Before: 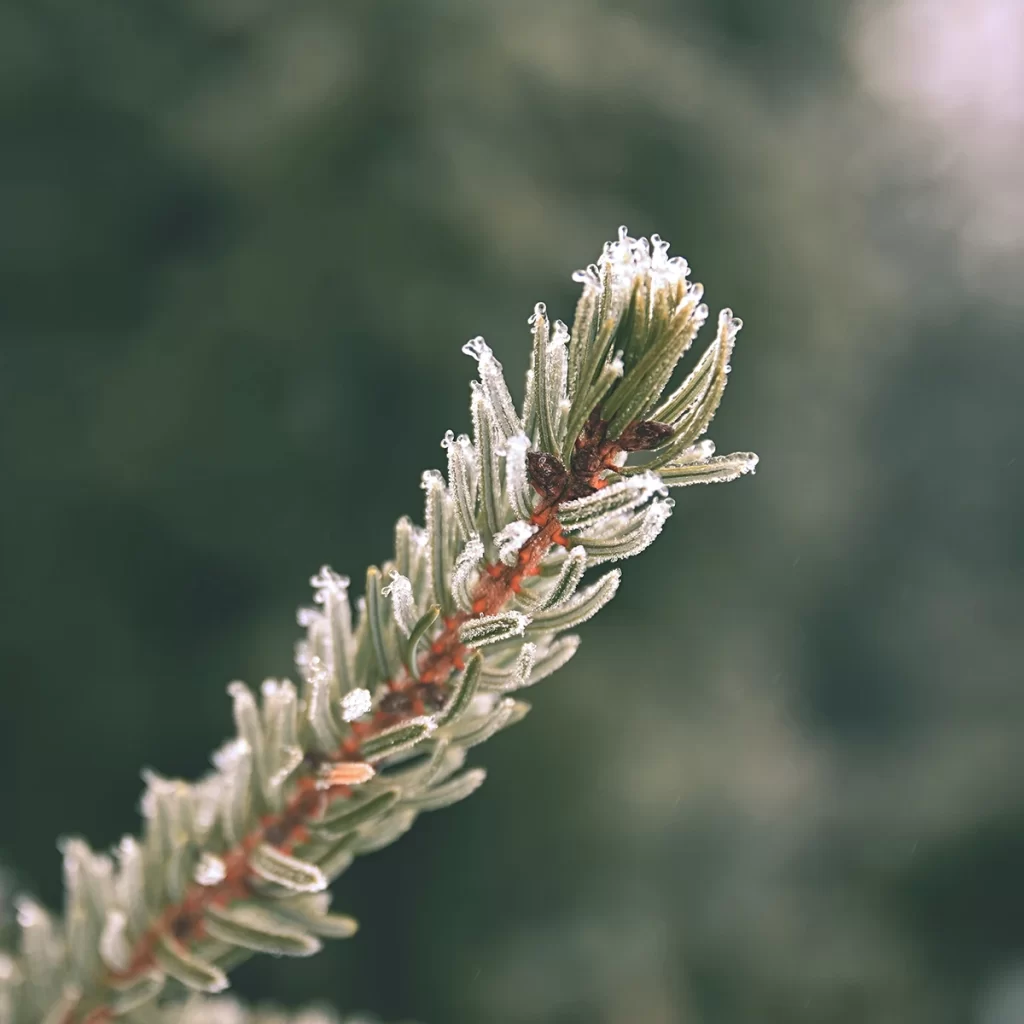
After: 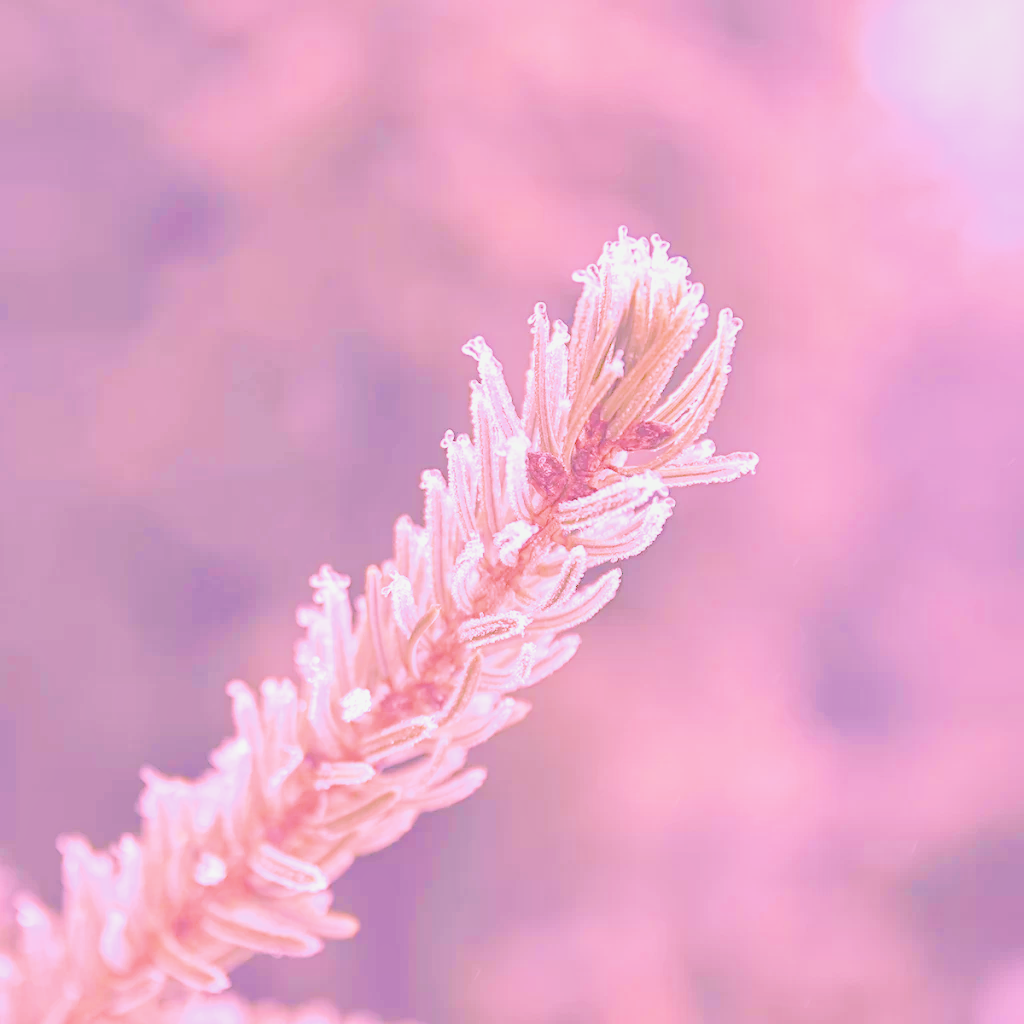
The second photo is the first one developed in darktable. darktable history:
raw chromatic aberrations: on, module defaults
color balance rgb: perceptual saturation grading › global saturation 25%, global vibrance 20%
highlight reconstruction: method reconstruct color, iterations 1, diameter of reconstruction 64 px
hot pixels: on, module defaults
lens correction: scale 1, crop 1, focal 35, aperture 2.8, distance 1000, camera "Canon EOS RP", lens "Canon RF 35mm F1.8 MACRO IS STM"
exposure: black level correction 0.001, exposure 1.398 EV, compensate exposure bias true, compensate highlight preservation false
haze removal: compatibility mode true, adaptive false
local contrast: detail 130%
white balance: red 2.064, blue 1.605
shadows and highlights: shadows 25, white point adjustment -3, highlights -30
filmic rgb: black relative exposure -16 EV, white relative exposure 6.12 EV, hardness 5.22
velvia: on, module defaults
tone equalizer "mask blending: all purposes": on, module defaults
